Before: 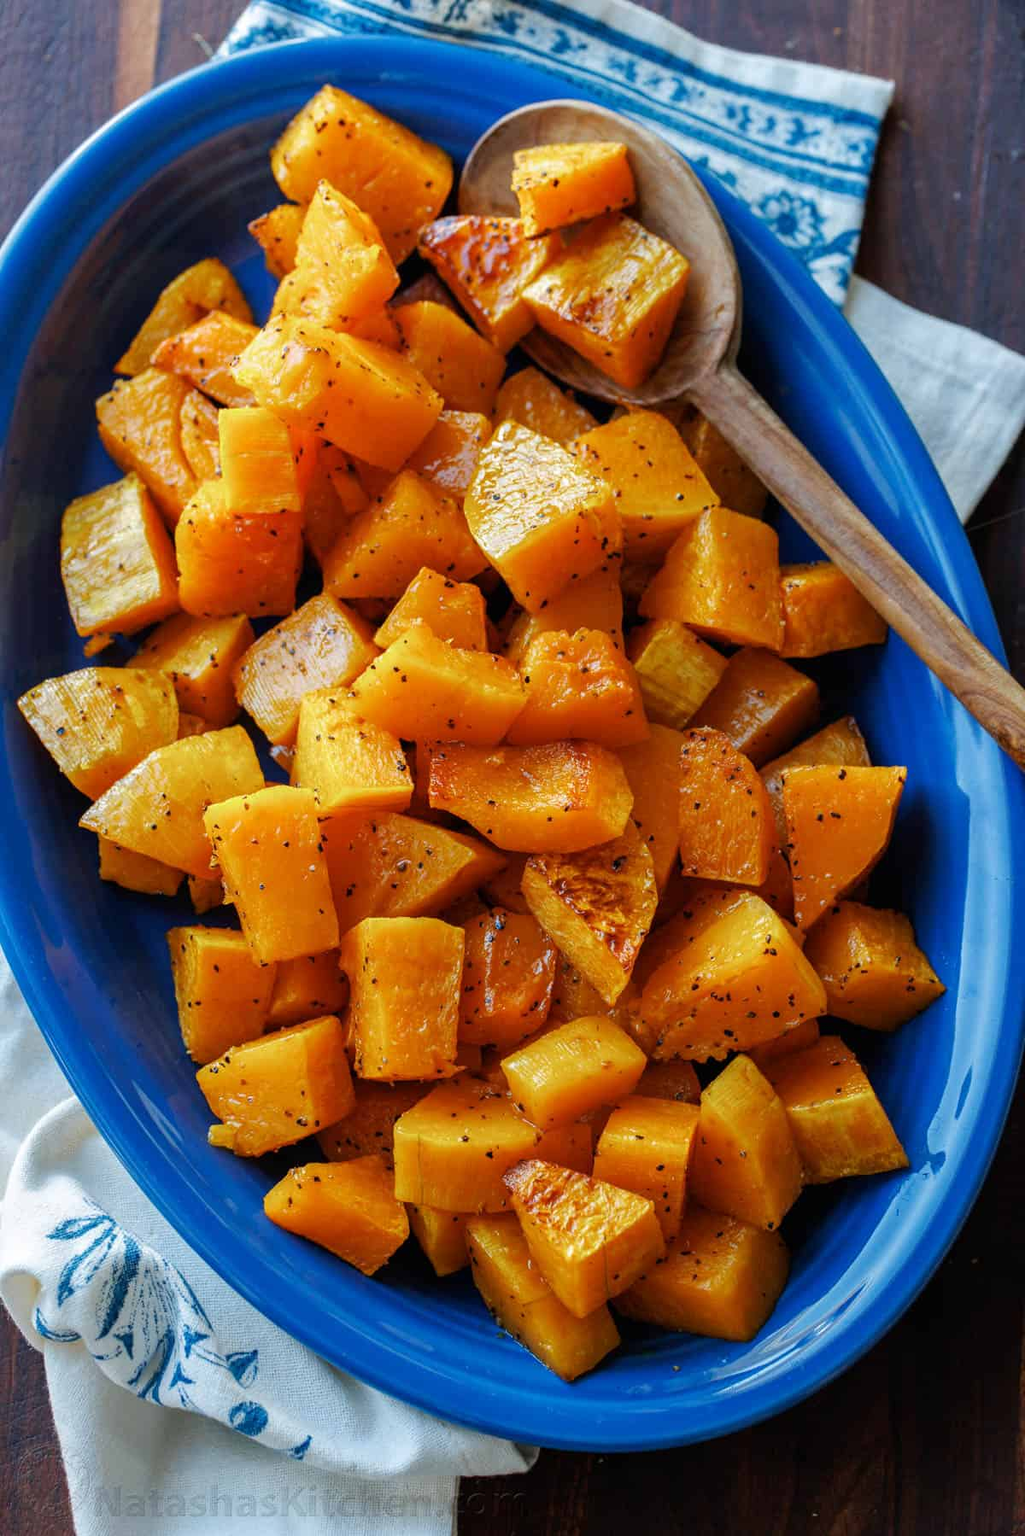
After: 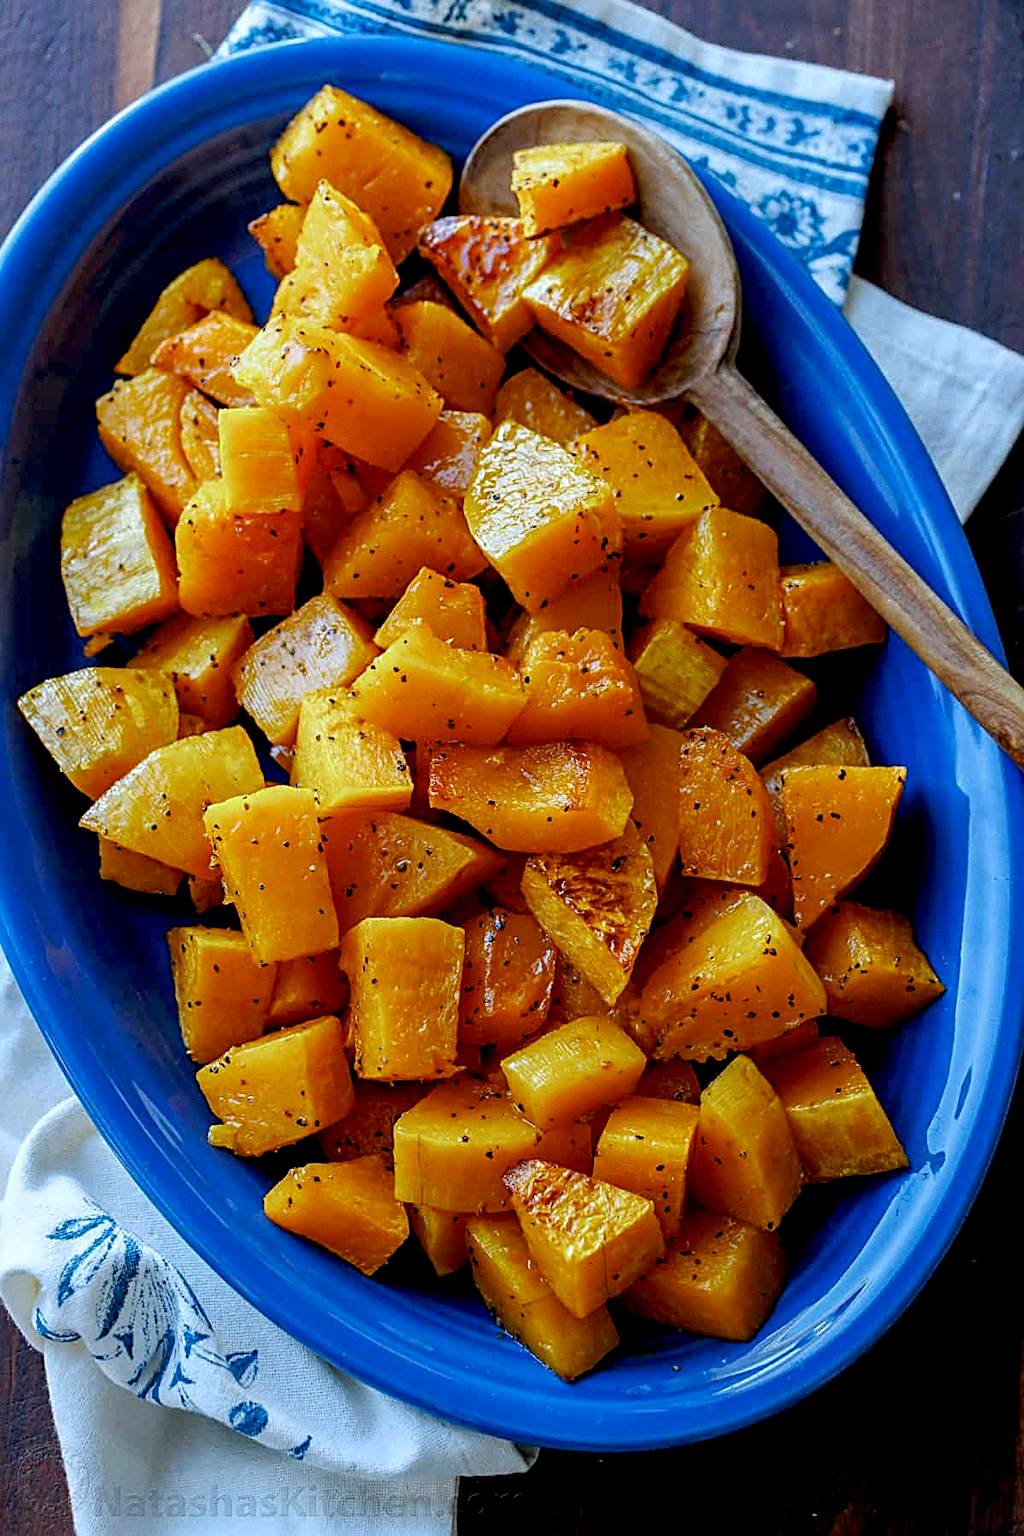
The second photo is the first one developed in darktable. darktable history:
grain: coarseness 14.57 ISO, strength 8.8%
exposure: black level correction 0.011, compensate highlight preservation false
sharpen: radius 2.584, amount 0.688
white balance: red 0.924, blue 1.095
